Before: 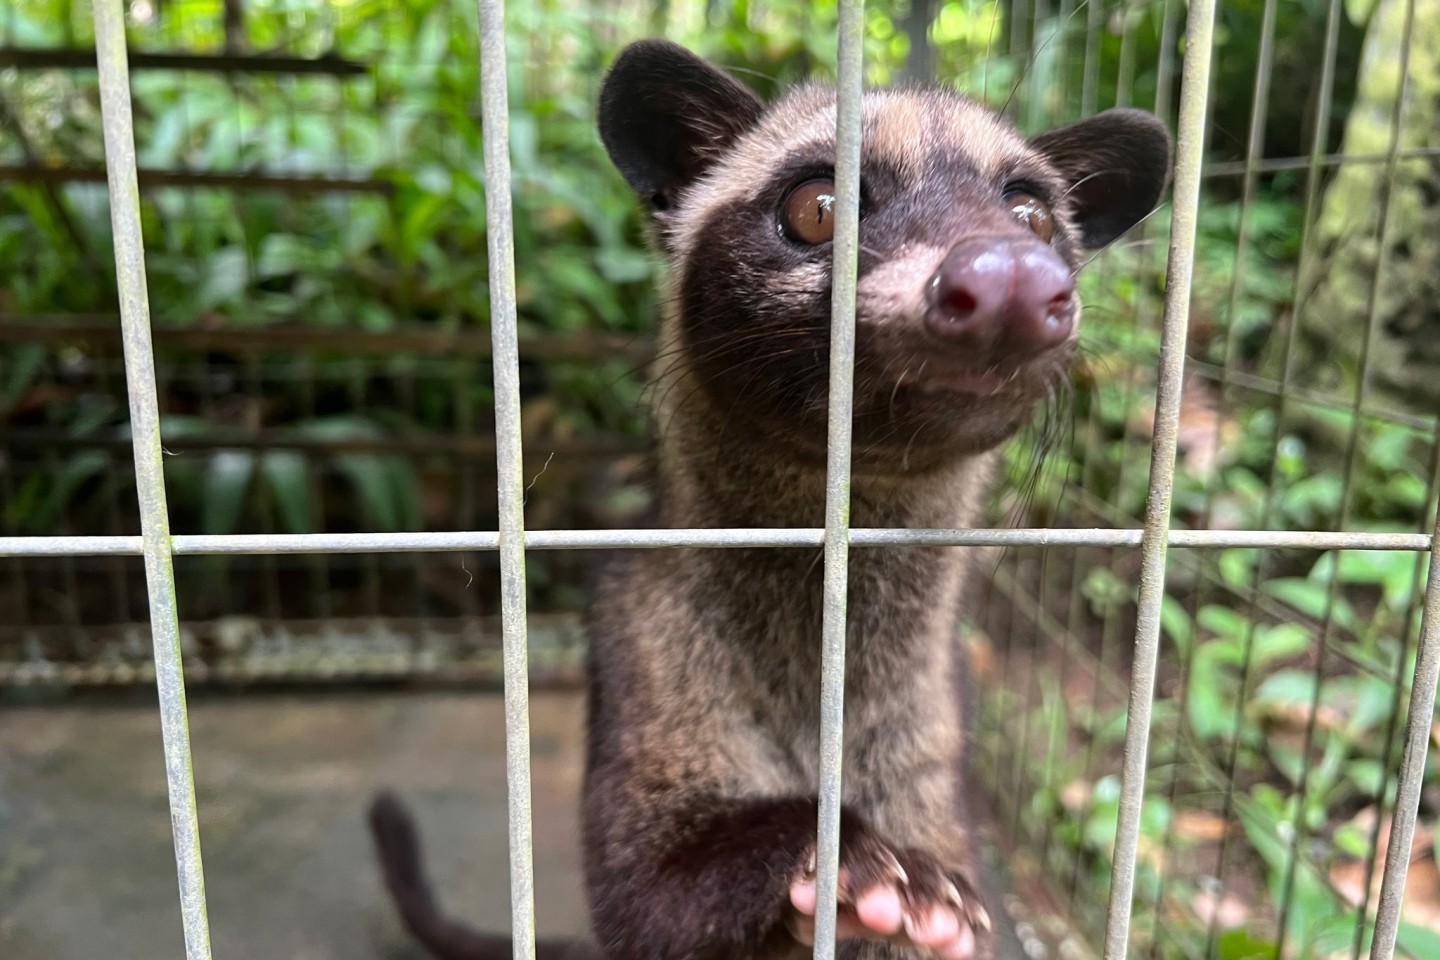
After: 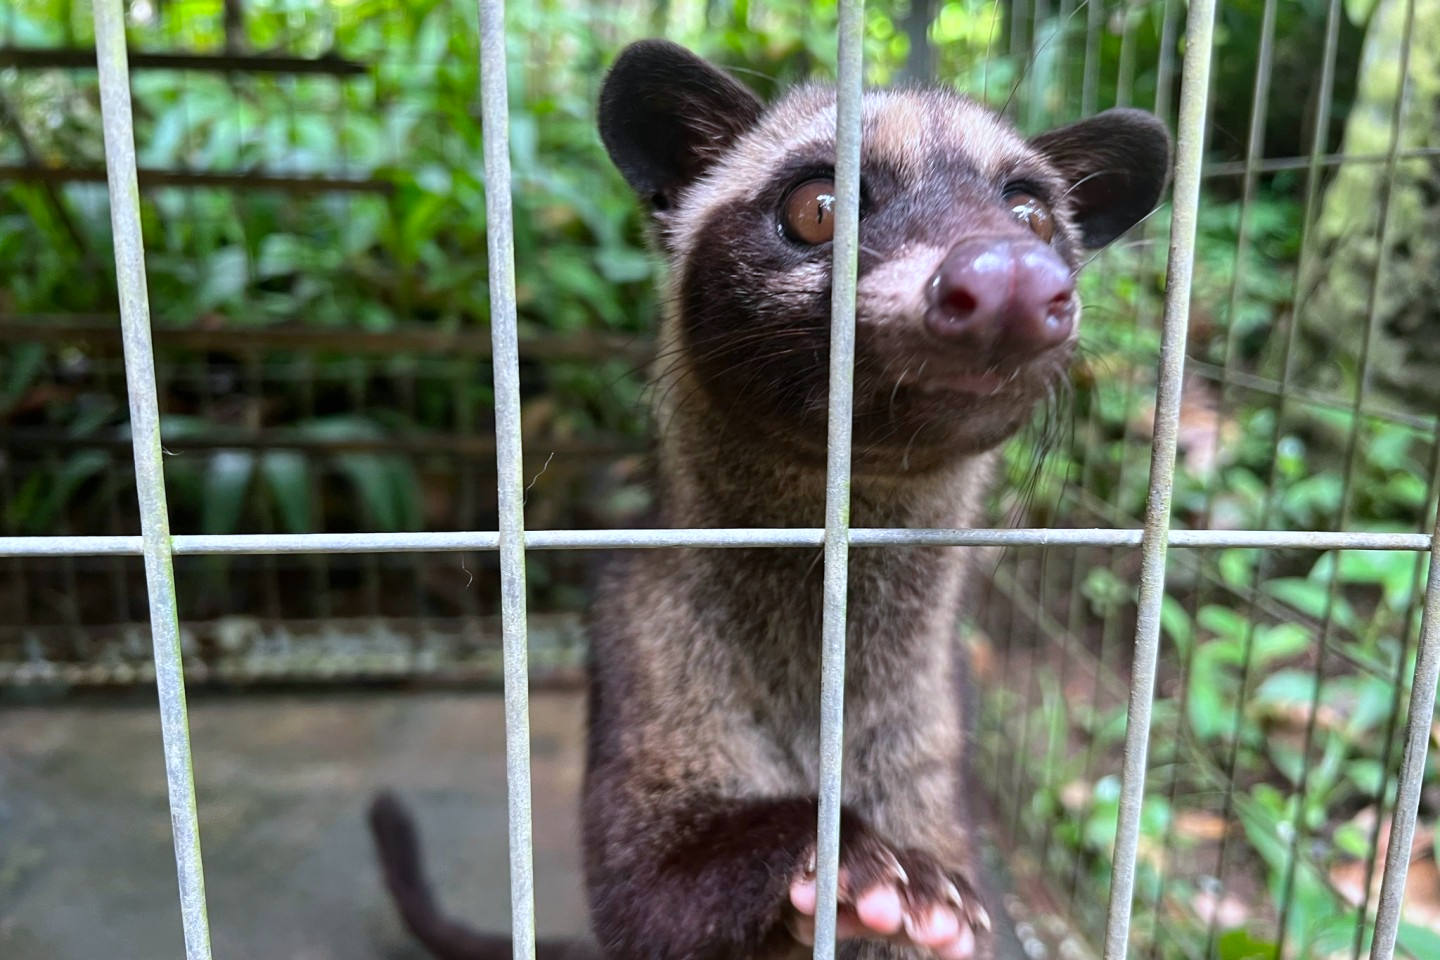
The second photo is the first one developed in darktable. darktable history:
color calibration: x 0.367, y 0.379, temperature 4395.86 K
color balance rgb: perceptual saturation grading › global saturation 10%
